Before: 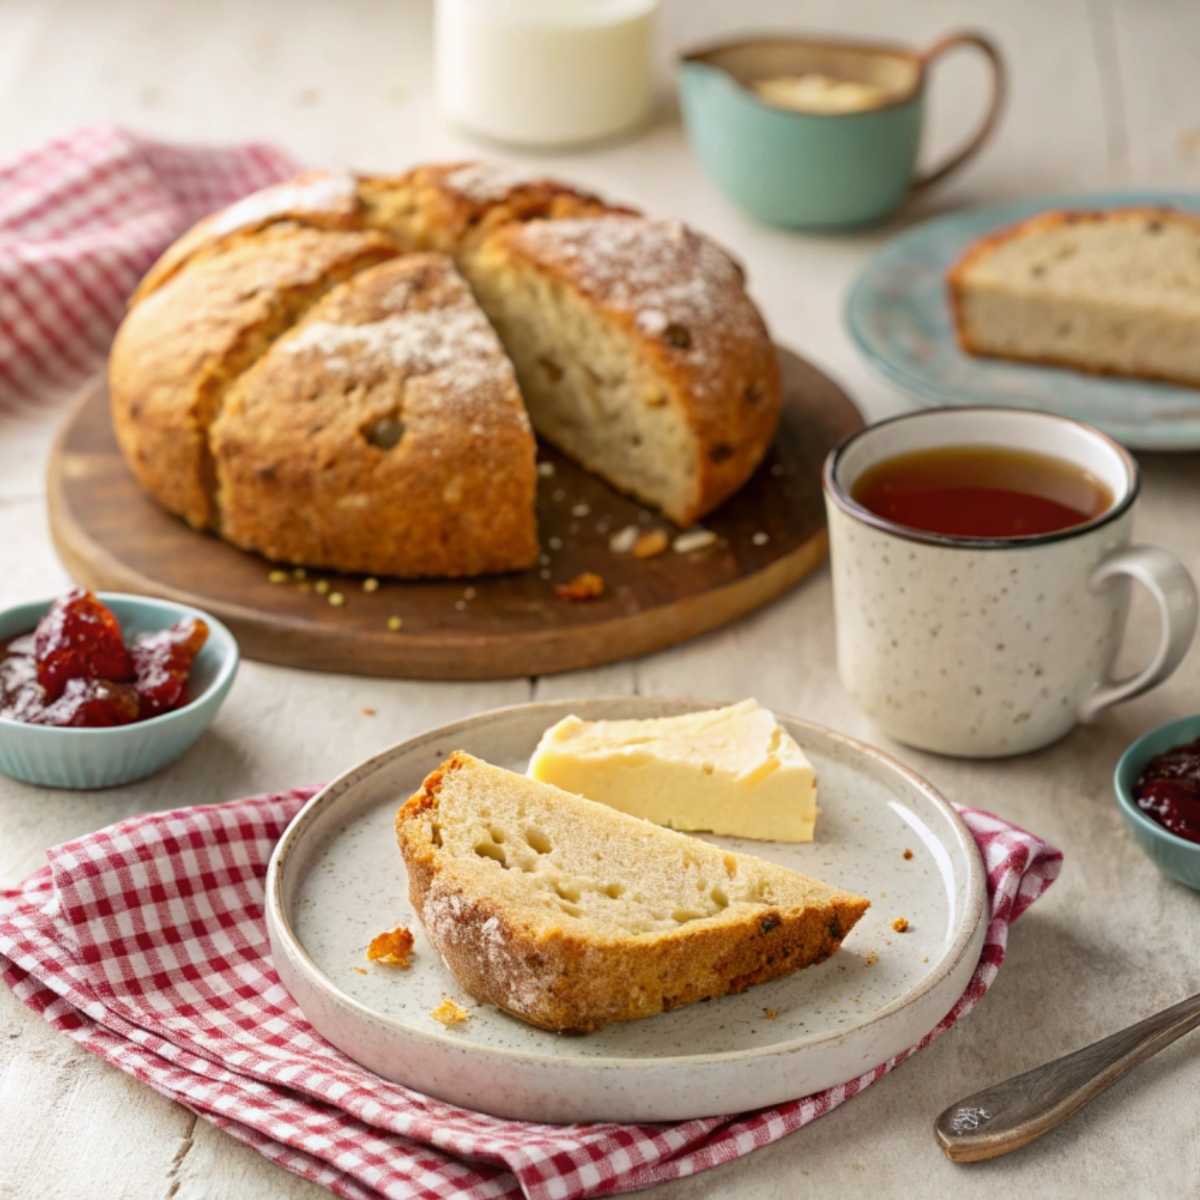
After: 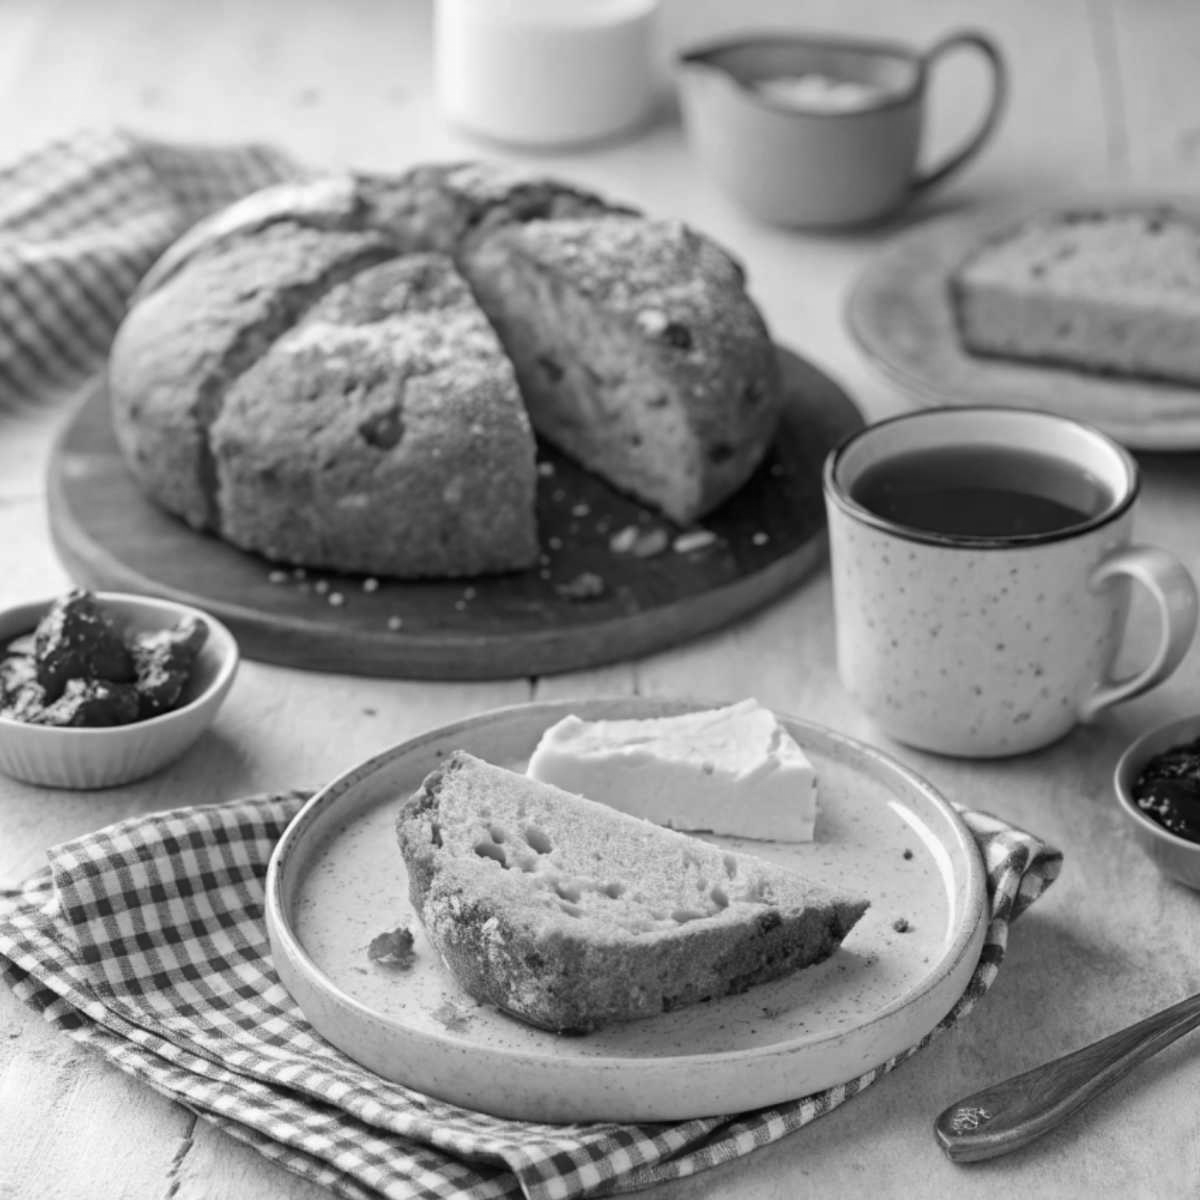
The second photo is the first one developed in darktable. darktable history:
color calibration: output gray [0.18, 0.41, 0.41, 0], illuminant same as pipeline (D50), adaptation none (bypass), x 0.333, y 0.334, temperature 5013.71 K
